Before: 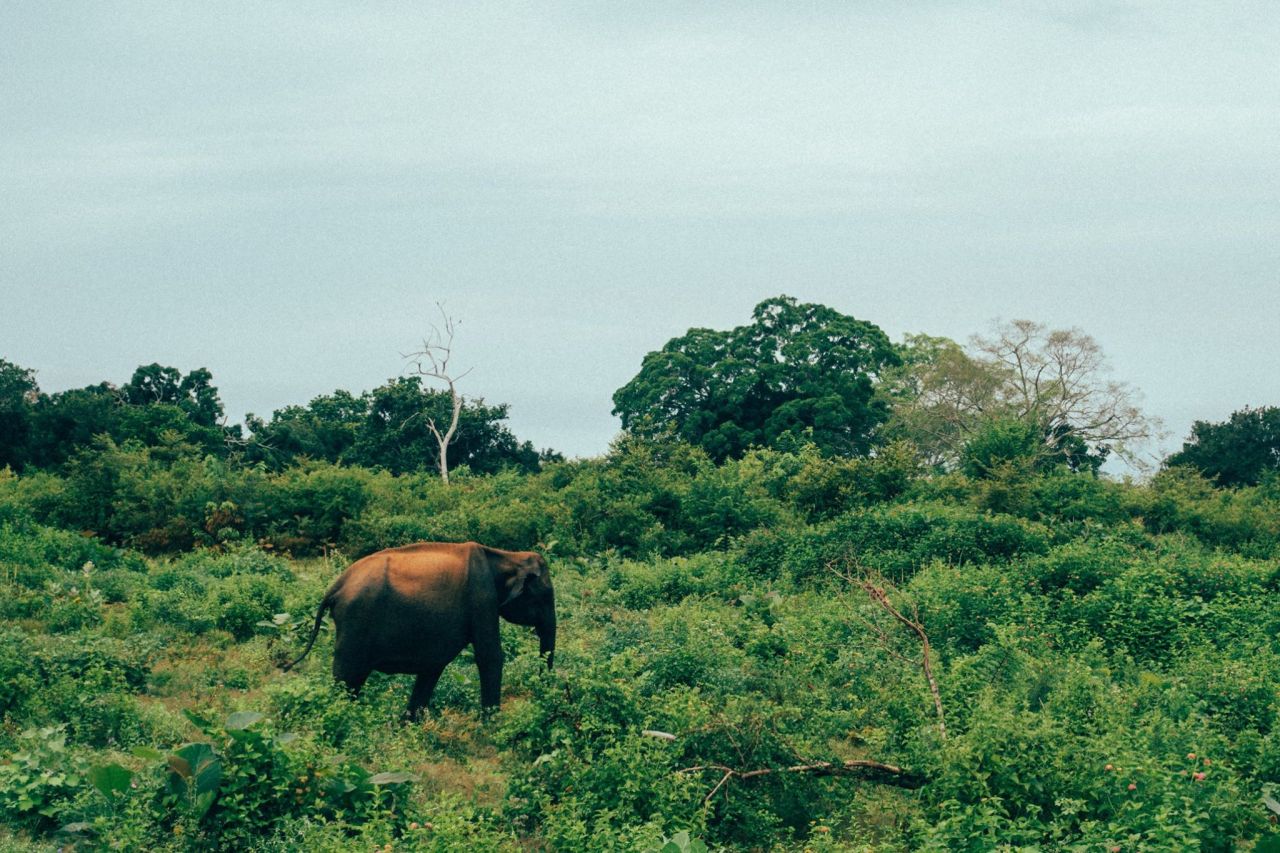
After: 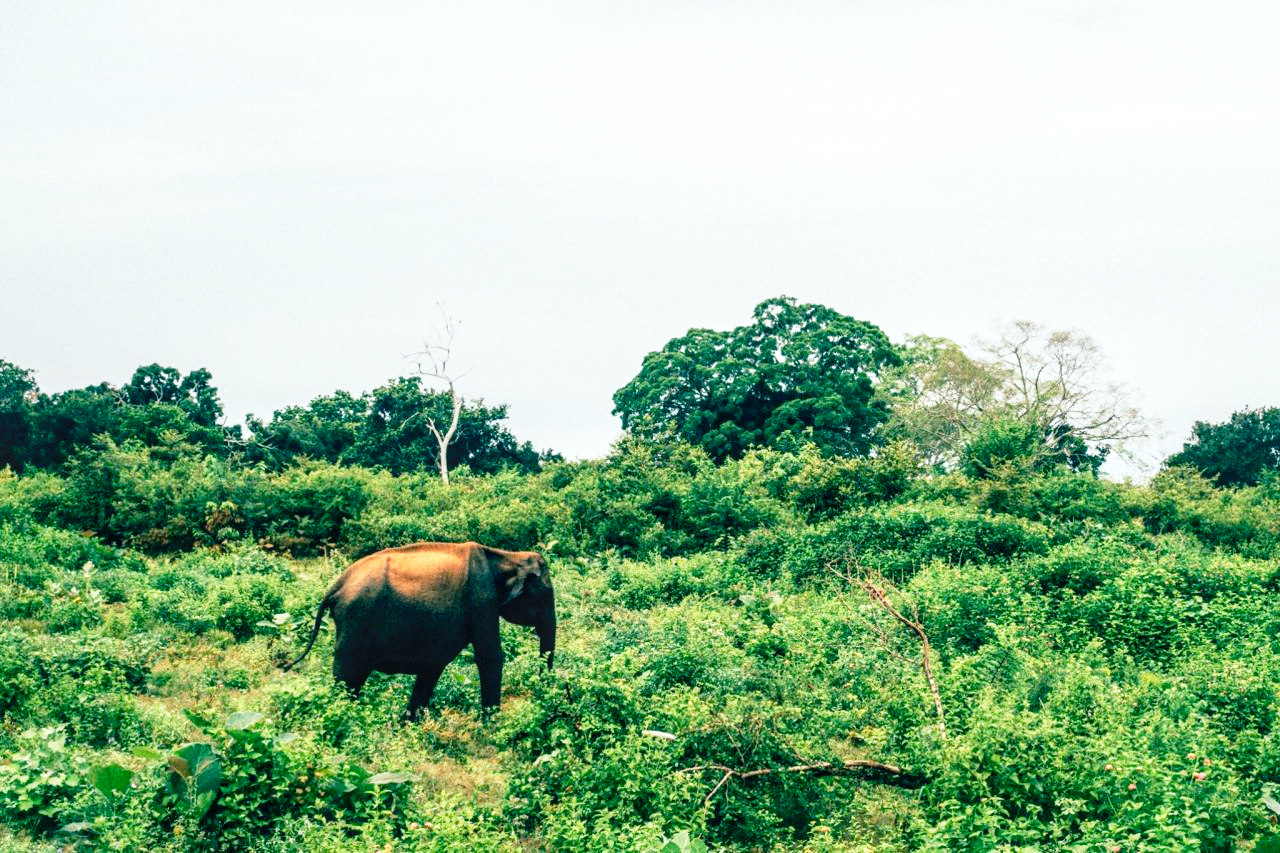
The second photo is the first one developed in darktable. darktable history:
local contrast: on, module defaults
rotate and perspective: automatic cropping off
base curve: curves: ch0 [(0, 0) (0.012, 0.01) (0.073, 0.168) (0.31, 0.711) (0.645, 0.957) (1, 1)], preserve colors none
shadows and highlights: shadows 62.66, white point adjustment 0.37, highlights -34.44, compress 83.82%
